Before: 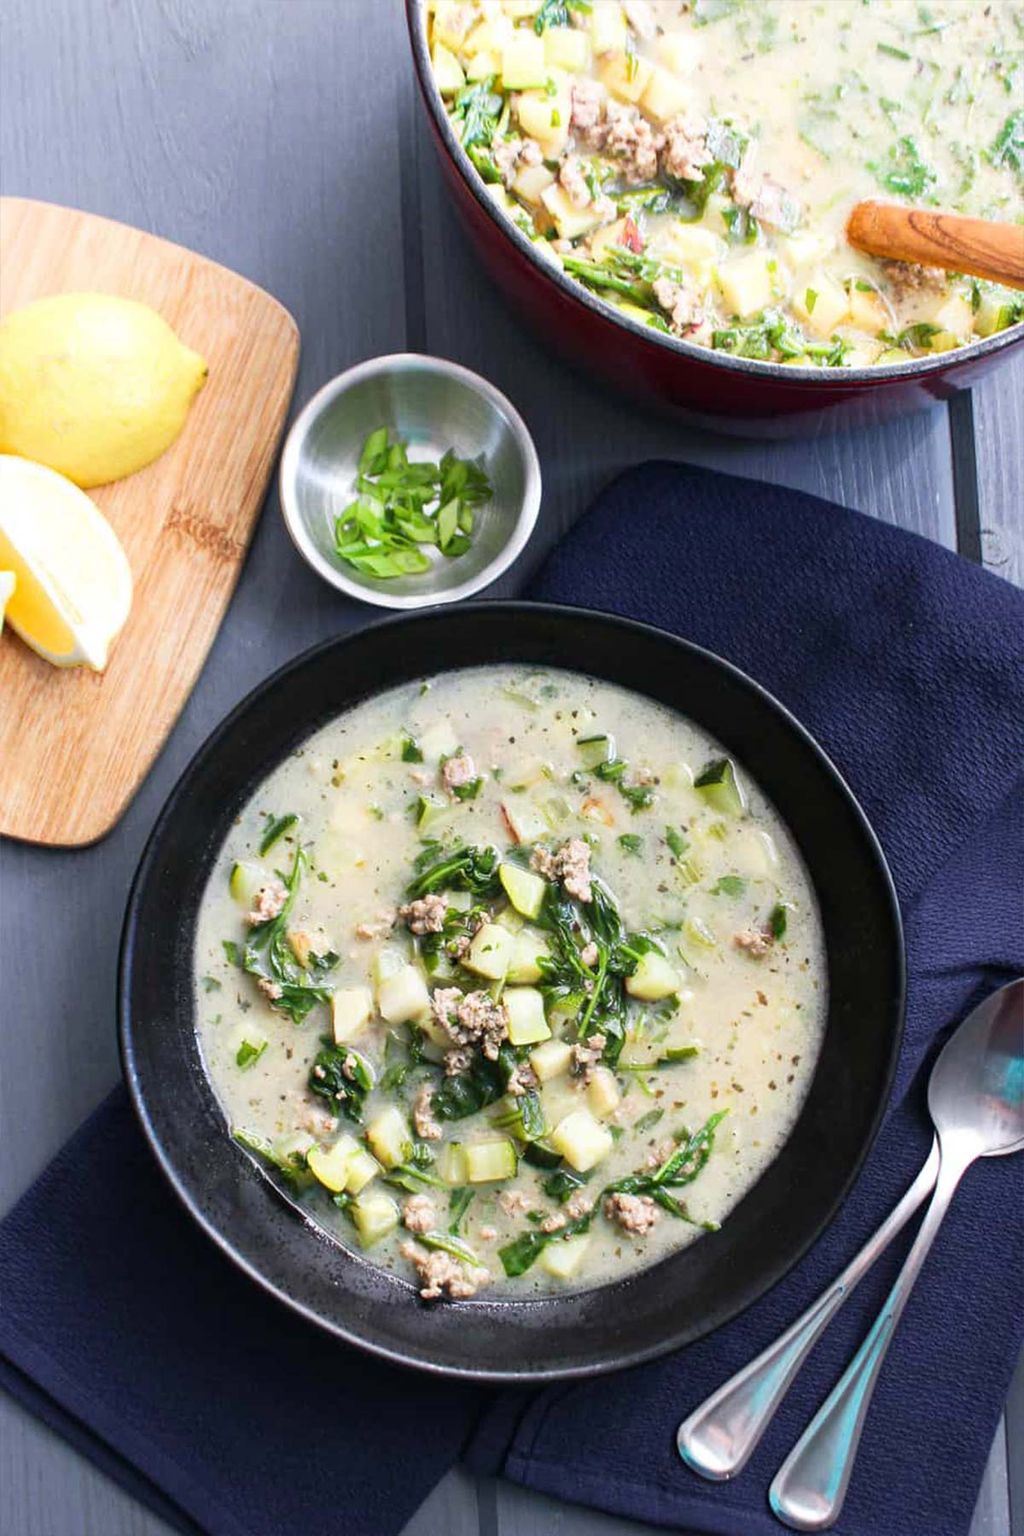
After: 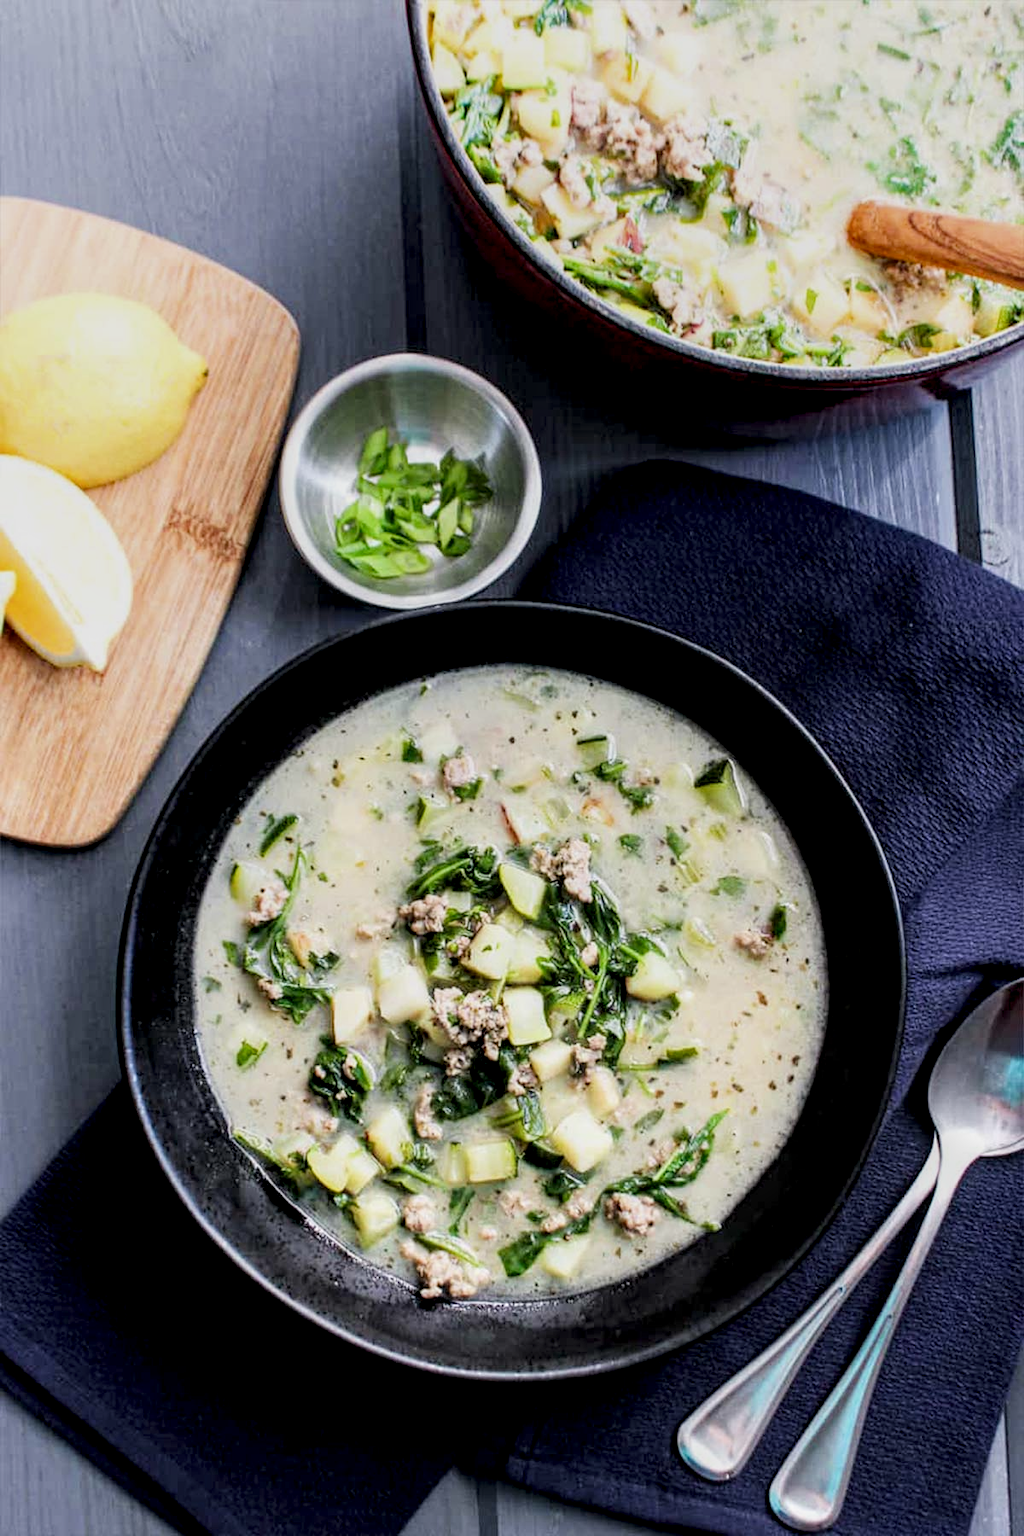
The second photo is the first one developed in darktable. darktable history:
filmic rgb: black relative exposure -7.65 EV, white relative exposure 4.56 EV, hardness 3.61
local contrast: highlights 60%, shadows 63%, detail 160%
